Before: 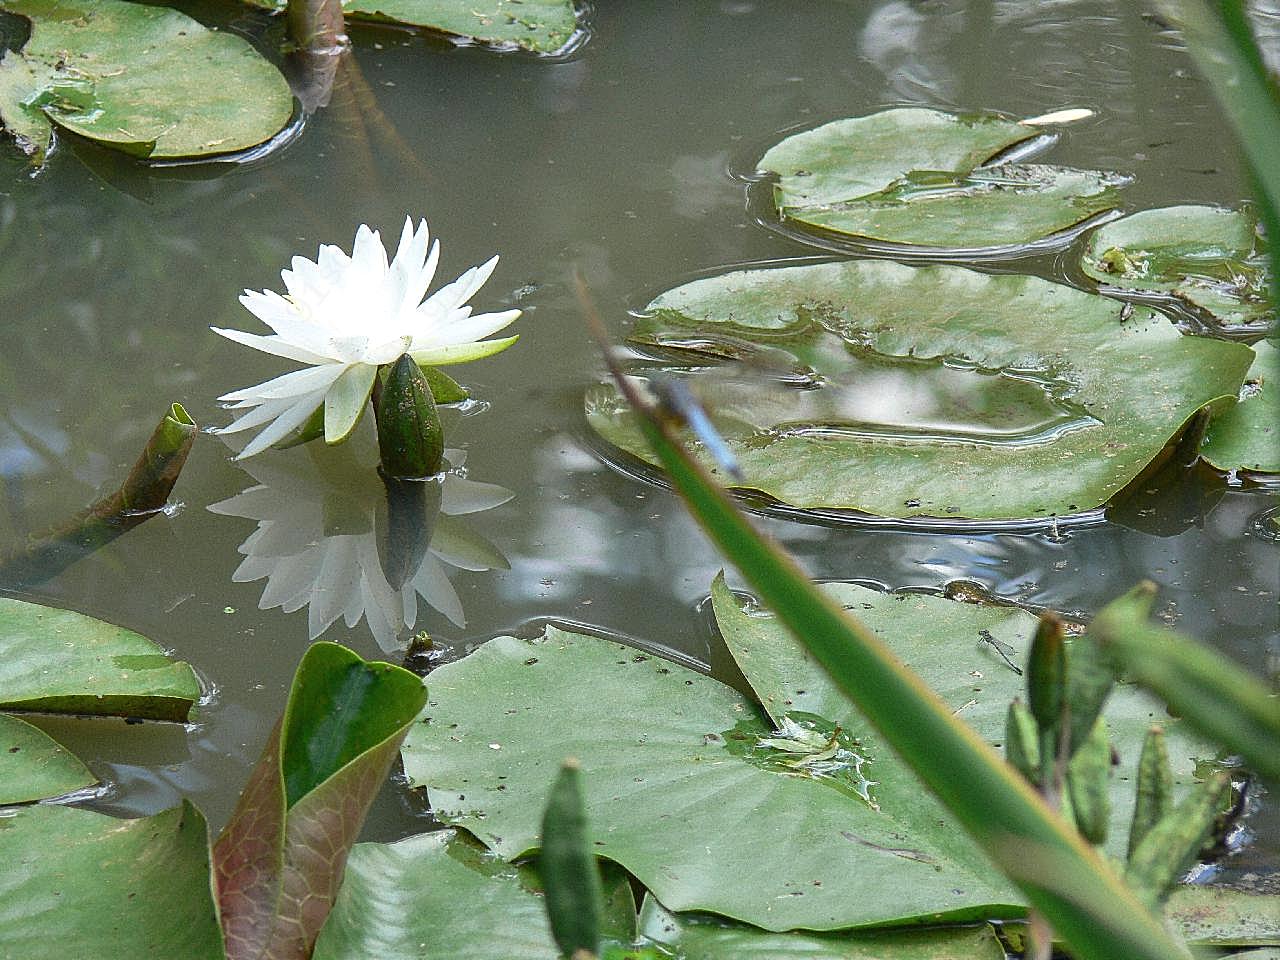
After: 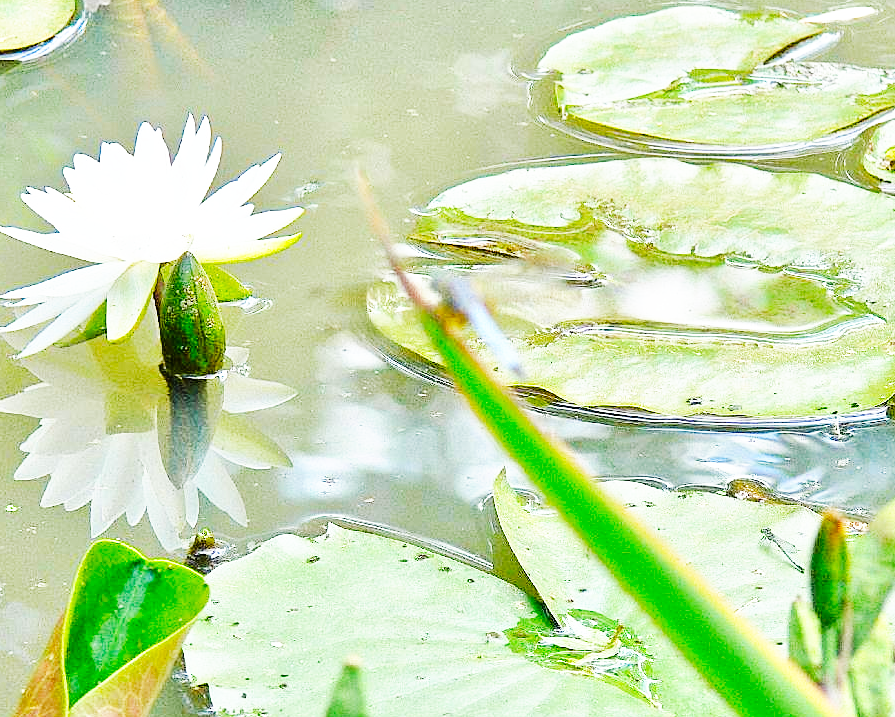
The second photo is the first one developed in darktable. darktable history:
base curve: curves: ch0 [(0, 0) (0.007, 0.004) (0.027, 0.03) (0.046, 0.07) (0.207, 0.54) (0.442, 0.872) (0.673, 0.972) (1, 1)], preserve colors none
tone equalizer: -7 EV 0.15 EV, -6 EV 0.6 EV, -5 EV 1.15 EV, -4 EV 1.33 EV, -3 EV 1.15 EV, -2 EV 0.6 EV, -1 EV 0.15 EV, mask exposure compensation -0.5 EV
crop and rotate: left 17.046%, top 10.659%, right 12.989%, bottom 14.553%
contrast brightness saturation: contrast 0.04, saturation 0.16
color balance: output saturation 110%
